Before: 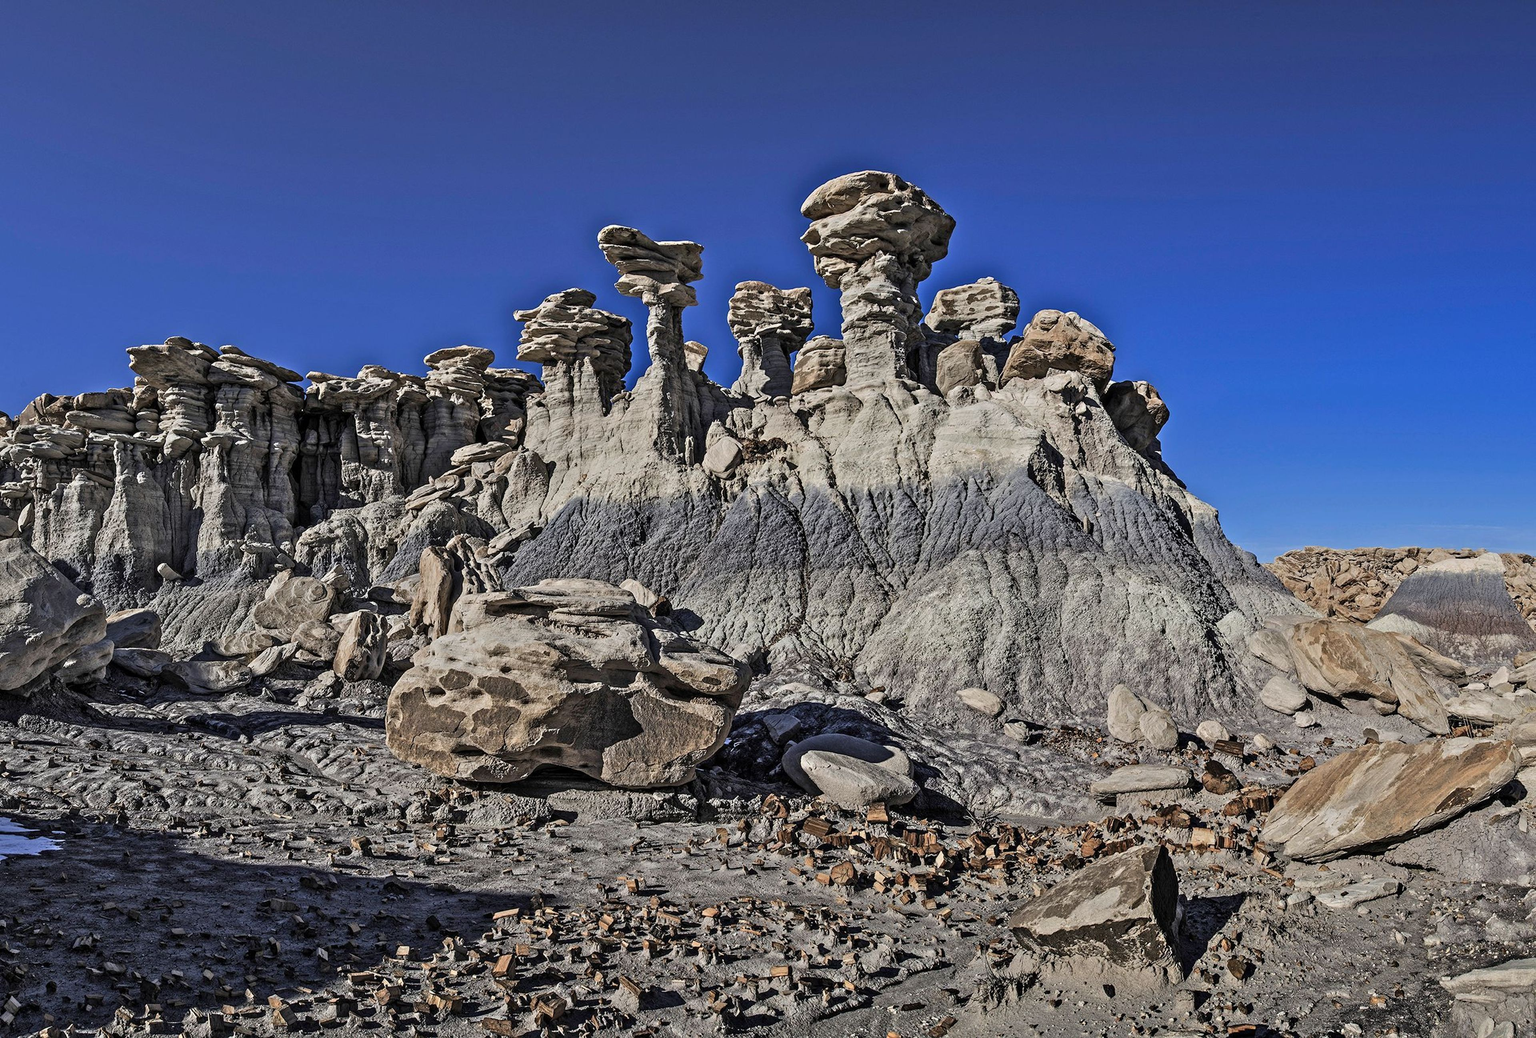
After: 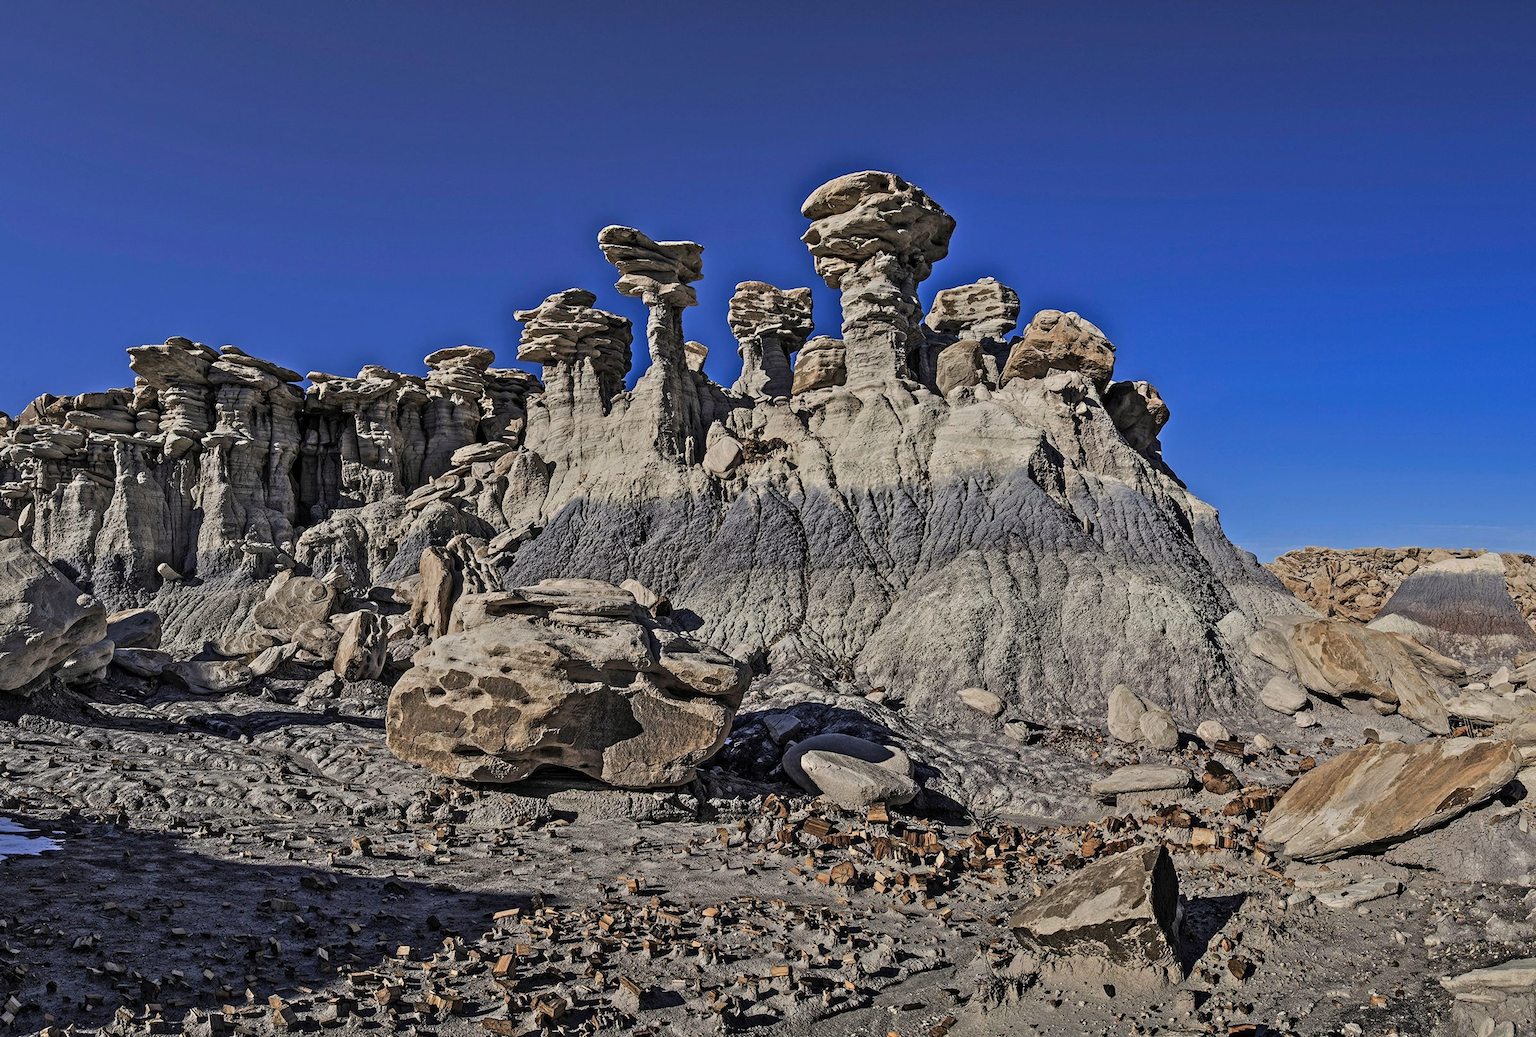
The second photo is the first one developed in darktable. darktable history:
exposure: exposure -0.156 EV, compensate highlight preservation false
color correction: highlights a* 0.926, highlights b* 2.77, saturation 1.07
